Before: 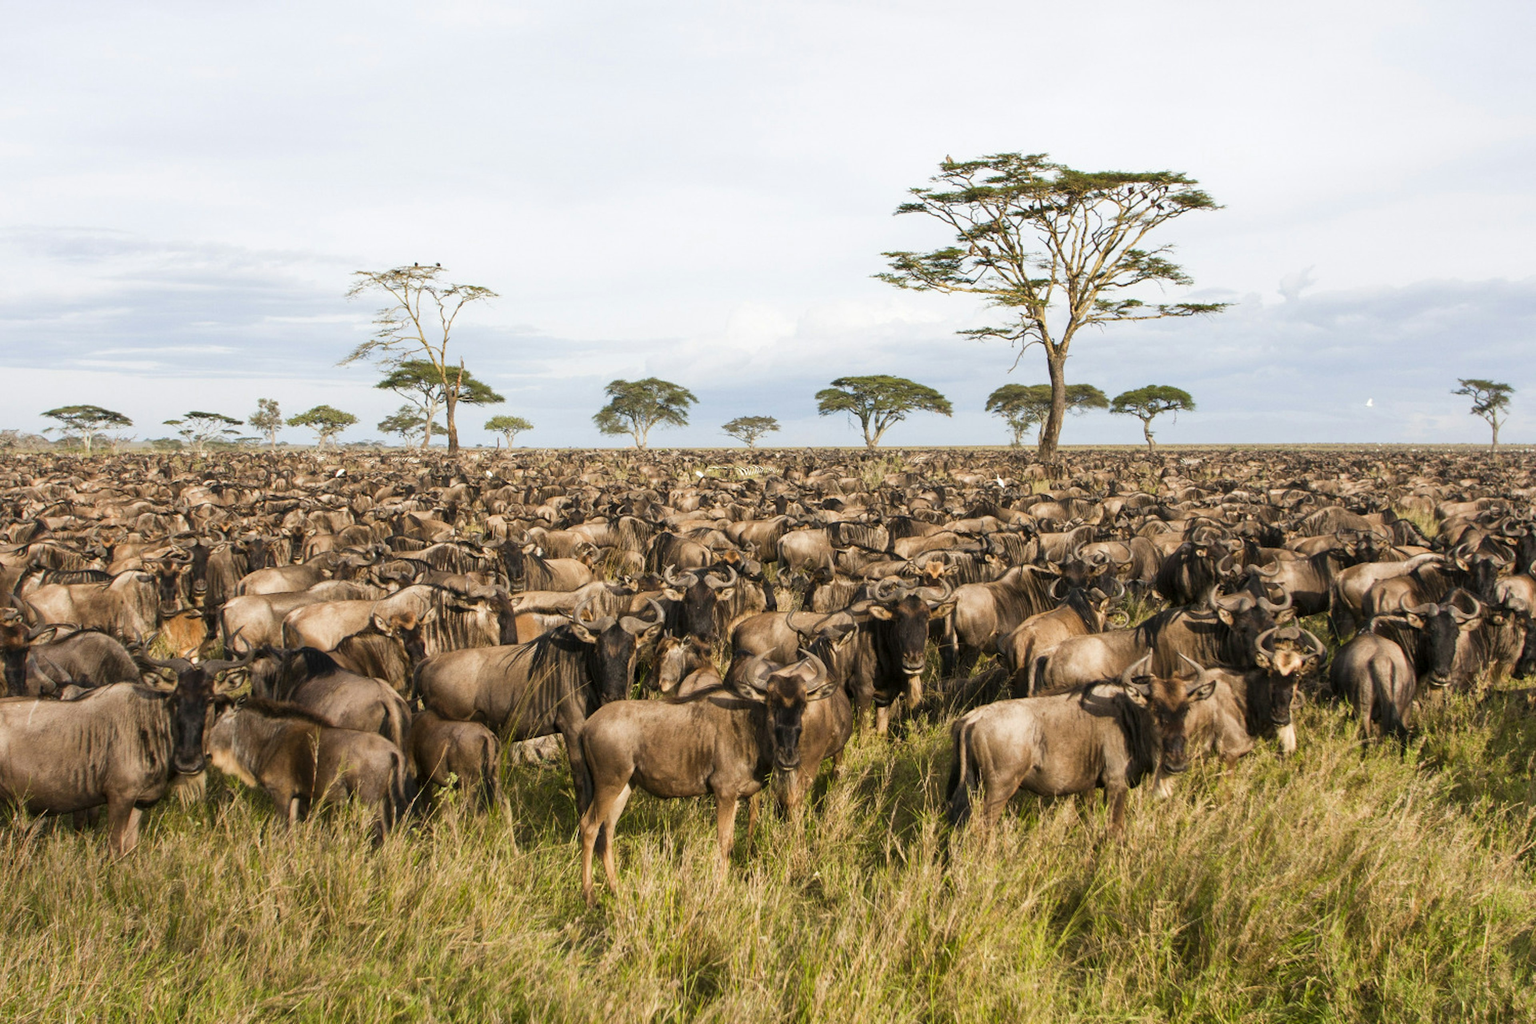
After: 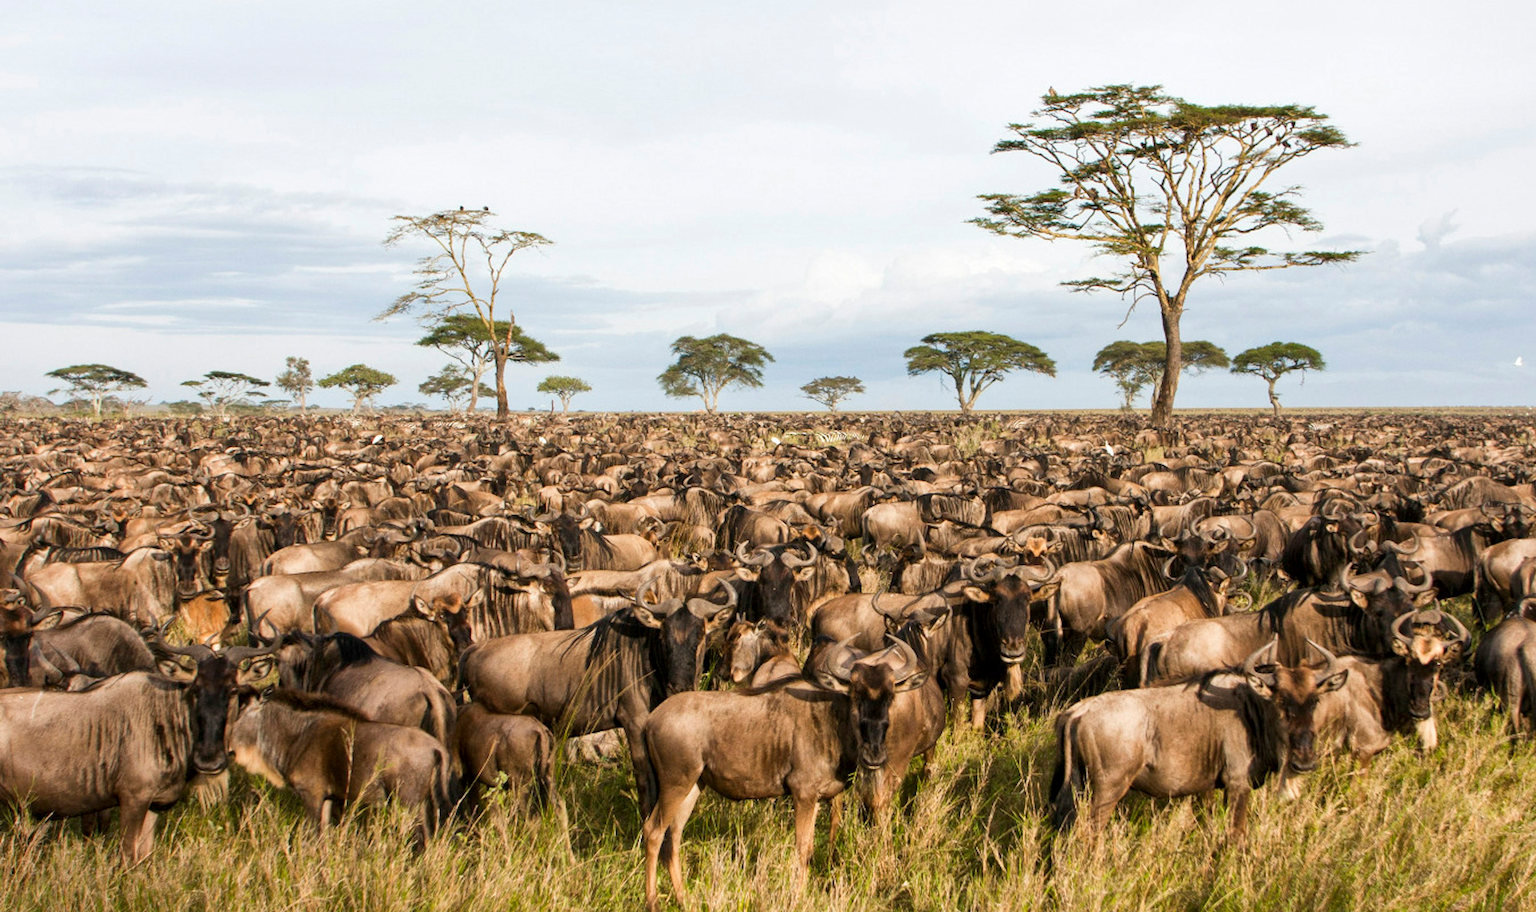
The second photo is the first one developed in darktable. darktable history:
crop: top 7.507%, right 9.779%, bottom 12.057%
local contrast: mode bilateral grid, contrast 19, coarseness 49, detail 121%, midtone range 0.2
